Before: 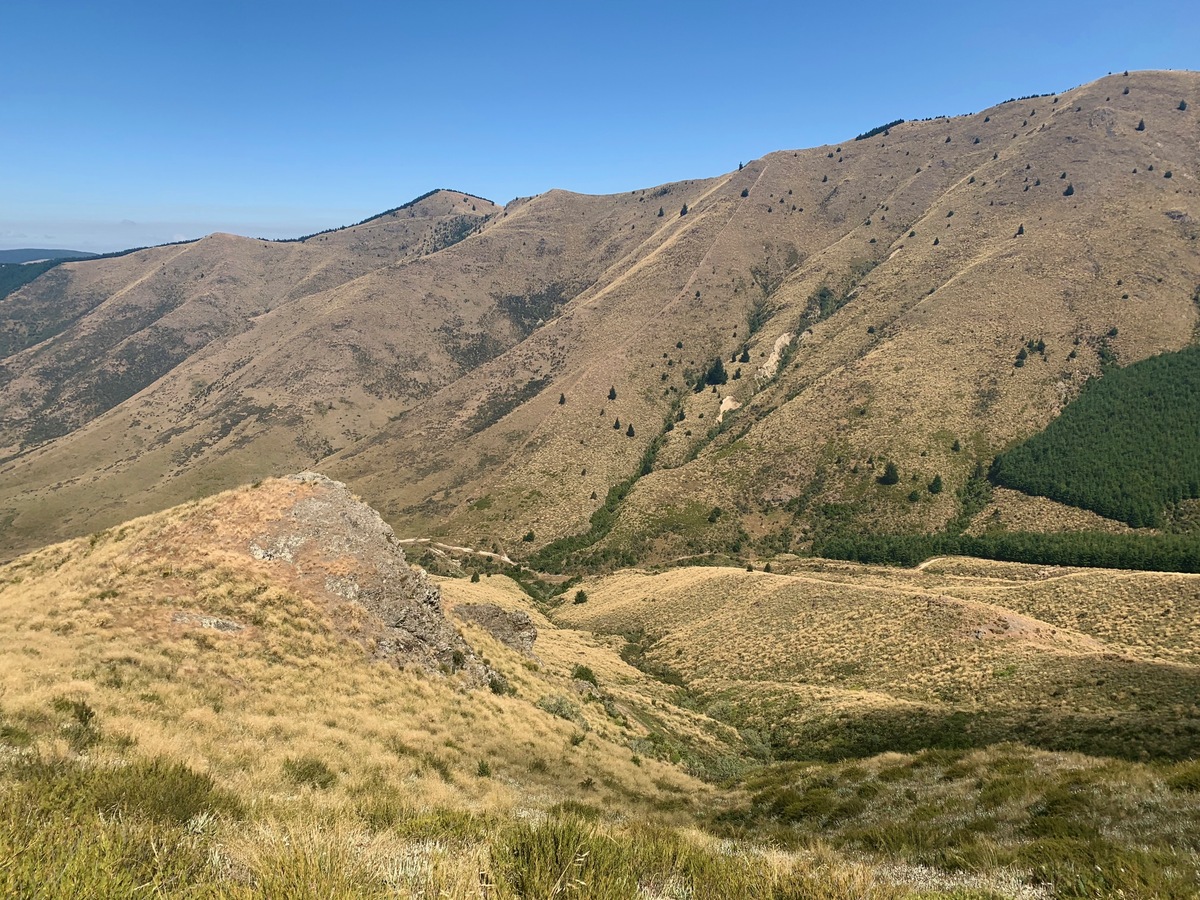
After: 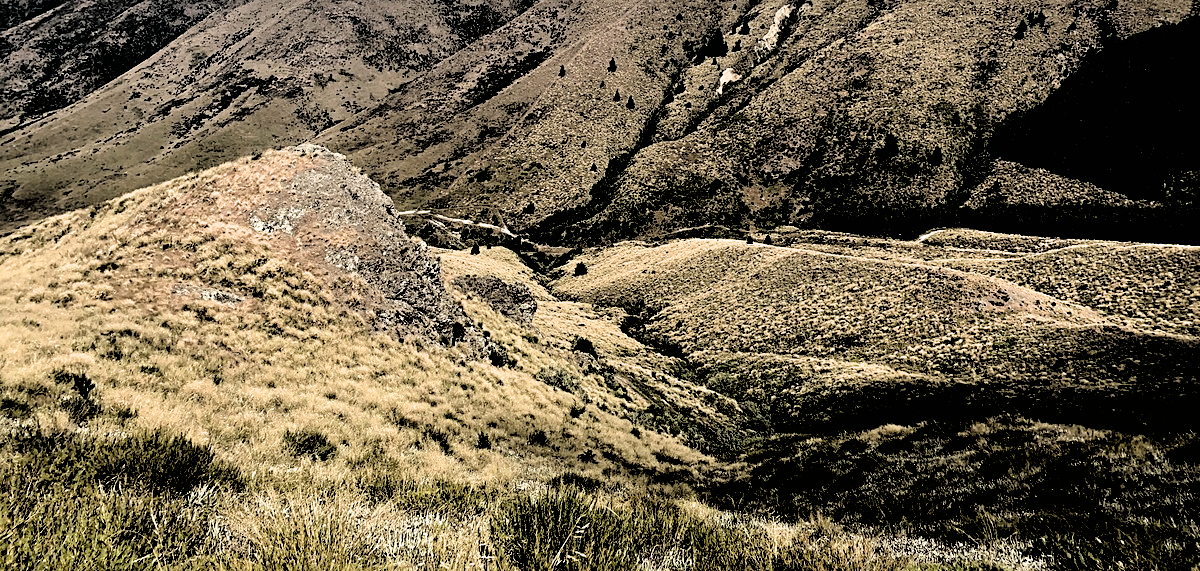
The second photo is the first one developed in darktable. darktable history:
filmic rgb: black relative exposure -1.13 EV, white relative exposure 2.06 EV, hardness 1.57, contrast 2.248, color science v6 (2022)
exposure: exposure -0.397 EV, compensate highlight preservation false
crop and rotate: top 36.451%
sharpen: radius 2.479, amount 0.331
